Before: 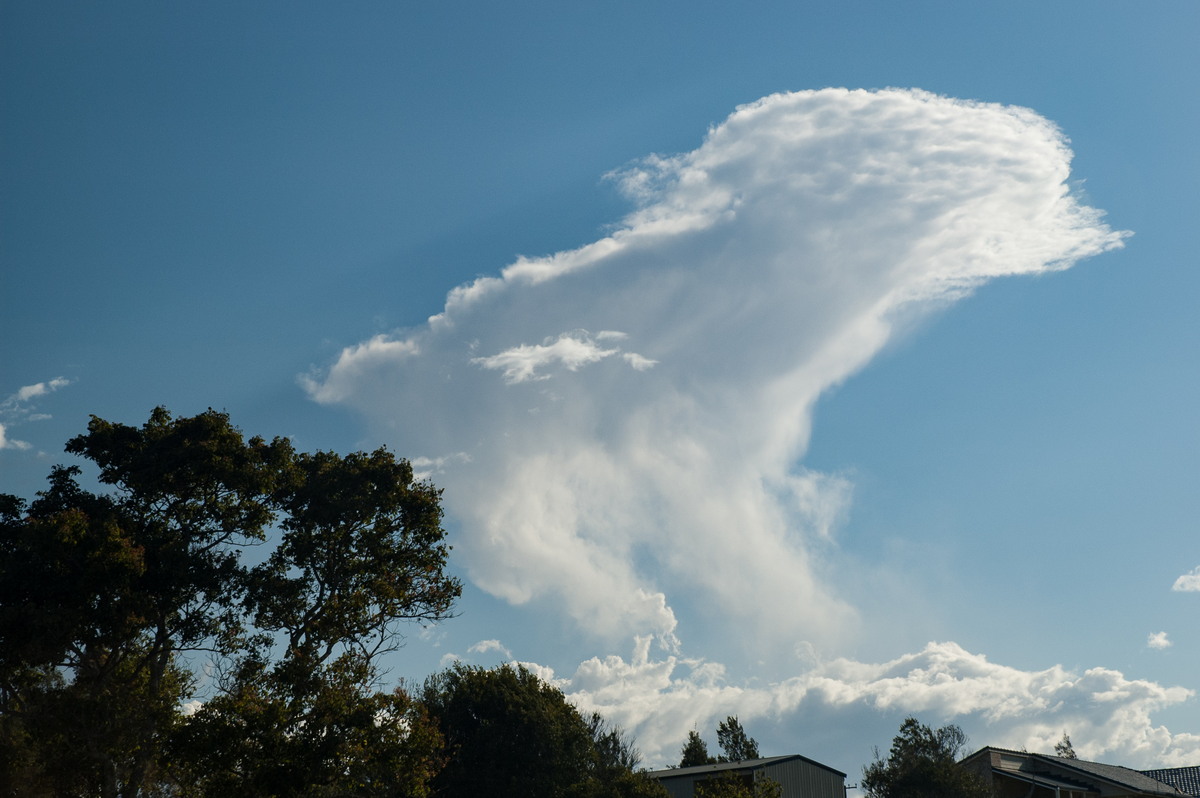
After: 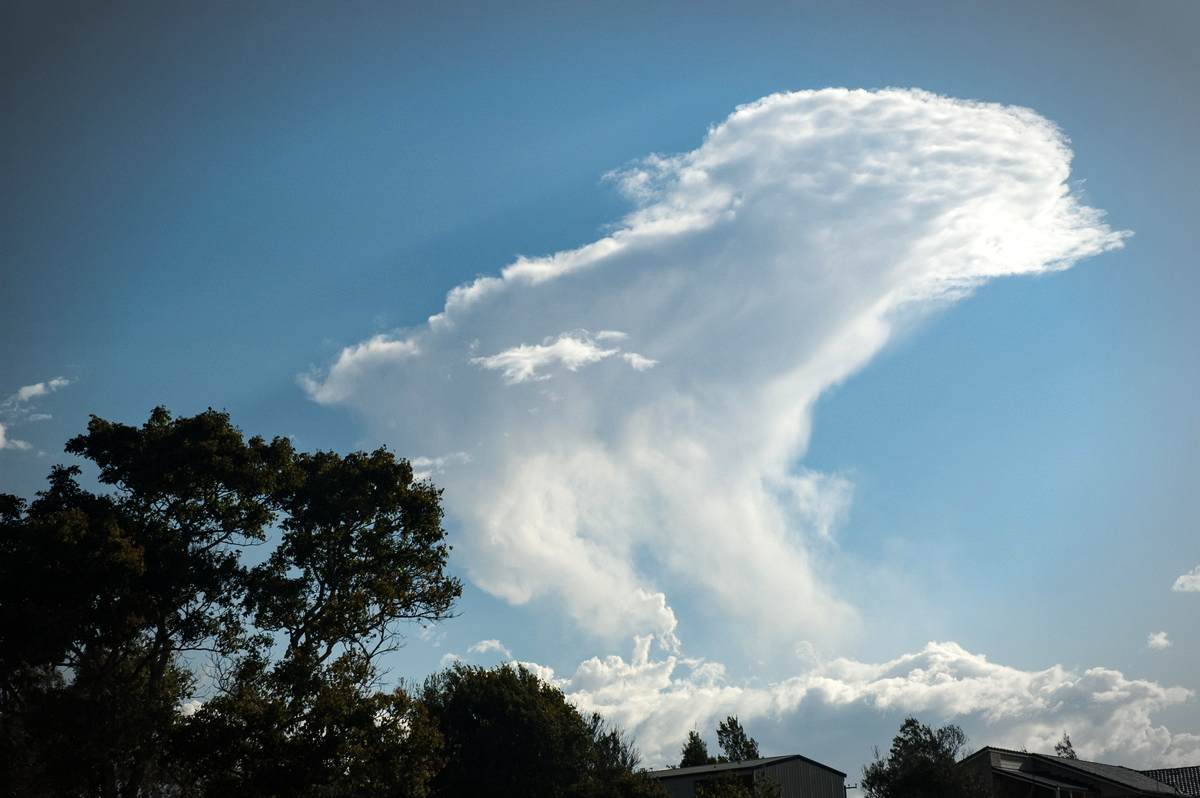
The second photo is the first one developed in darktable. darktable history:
vignetting: automatic ratio true
tone equalizer: -8 EV -0.417 EV, -7 EV -0.389 EV, -6 EV -0.333 EV, -5 EV -0.222 EV, -3 EV 0.222 EV, -2 EV 0.333 EV, -1 EV 0.389 EV, +0 EV 0.417 EV, edges refinement/feathering 500, mask exposure compensation -1.57 EV, preserve details no
